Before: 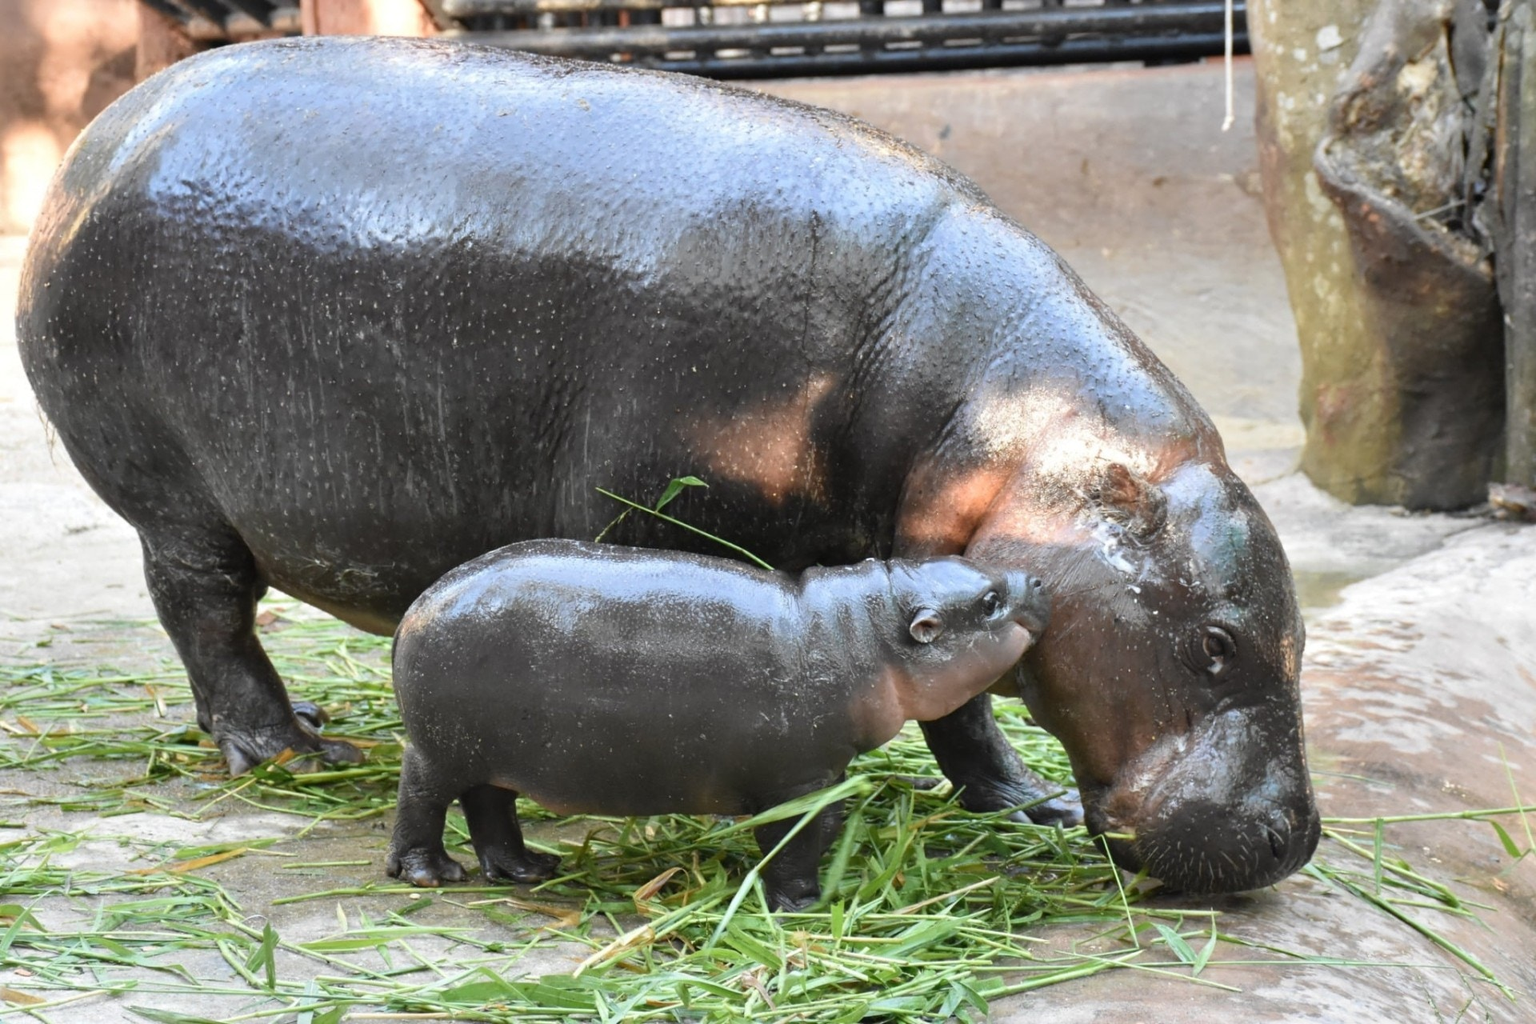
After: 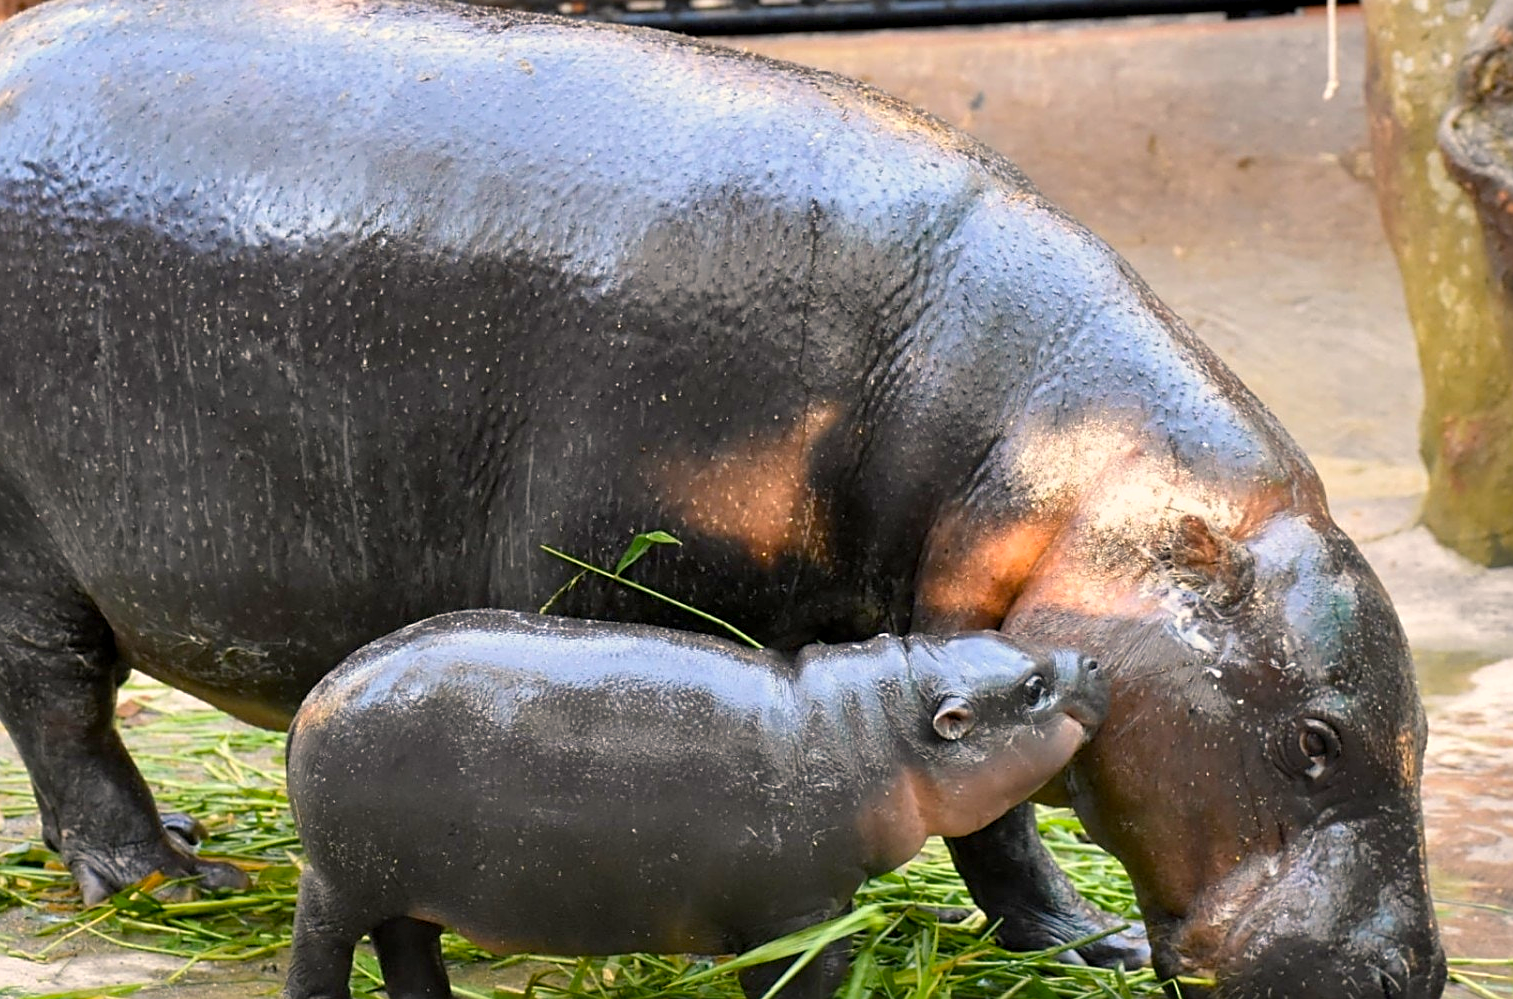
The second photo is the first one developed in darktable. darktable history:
sharpen: on, module defaults
color balance rgb: highlights gain › chroma 2.991%, highlights gain › hue 60.1°, global offset › luminance -0.508%, perceptual saturation grading › global saturation 30.815%, global vibrance 15.208%
crop and rotate: left 10.657%, top 5.051%, right 10.492%, bottom 16.843%
